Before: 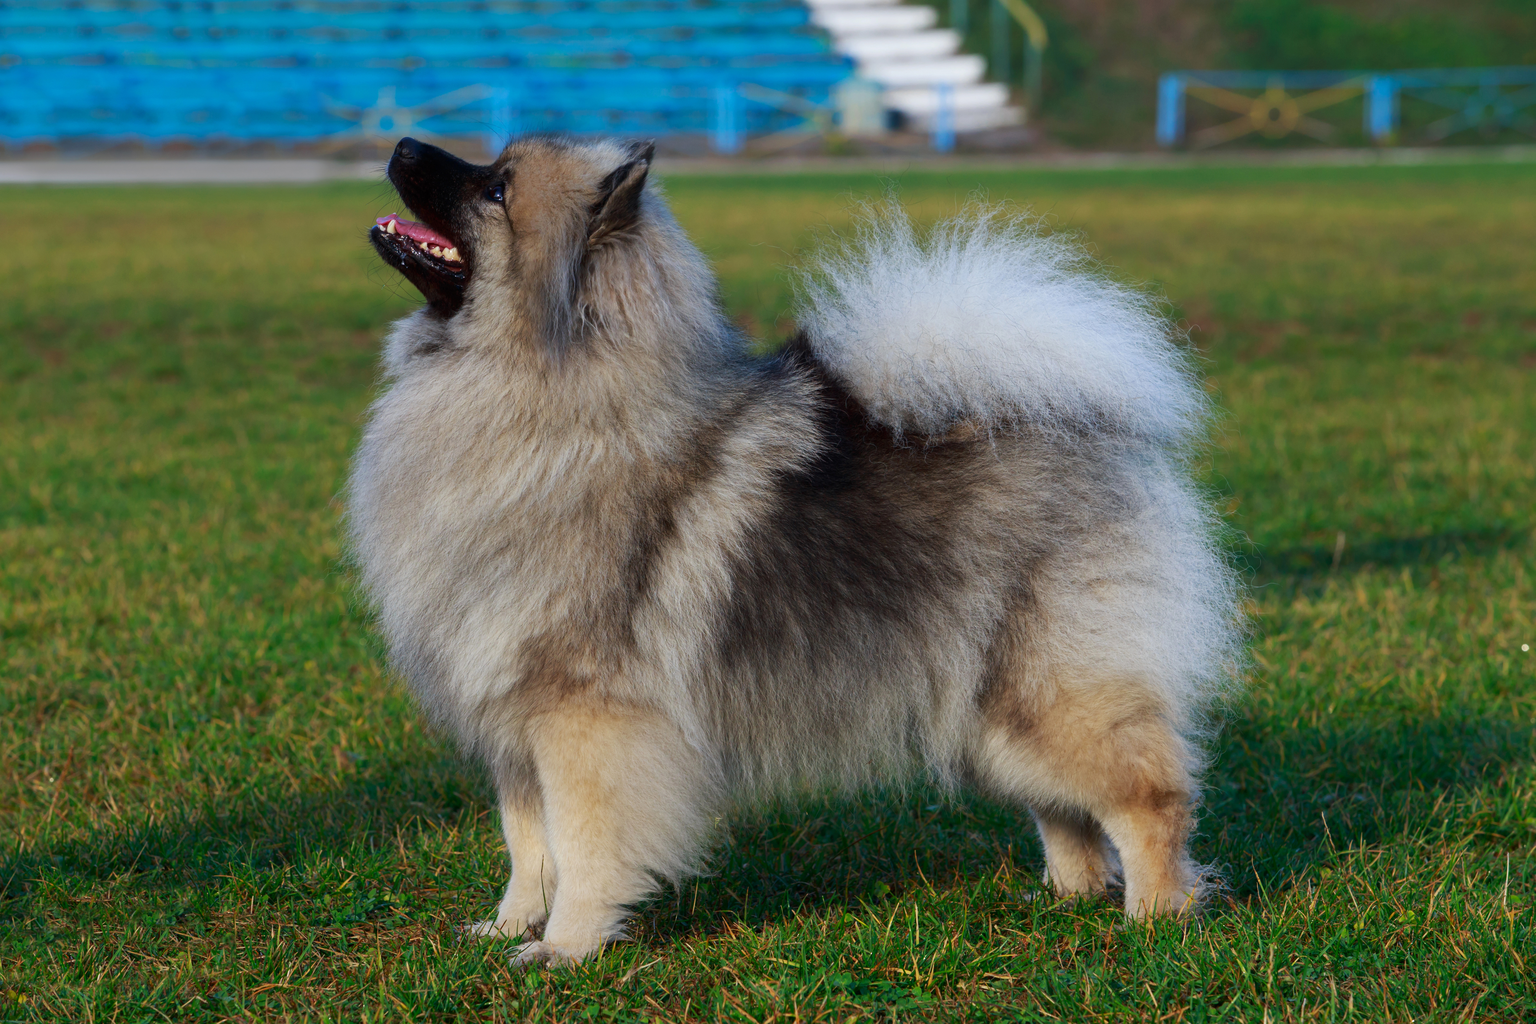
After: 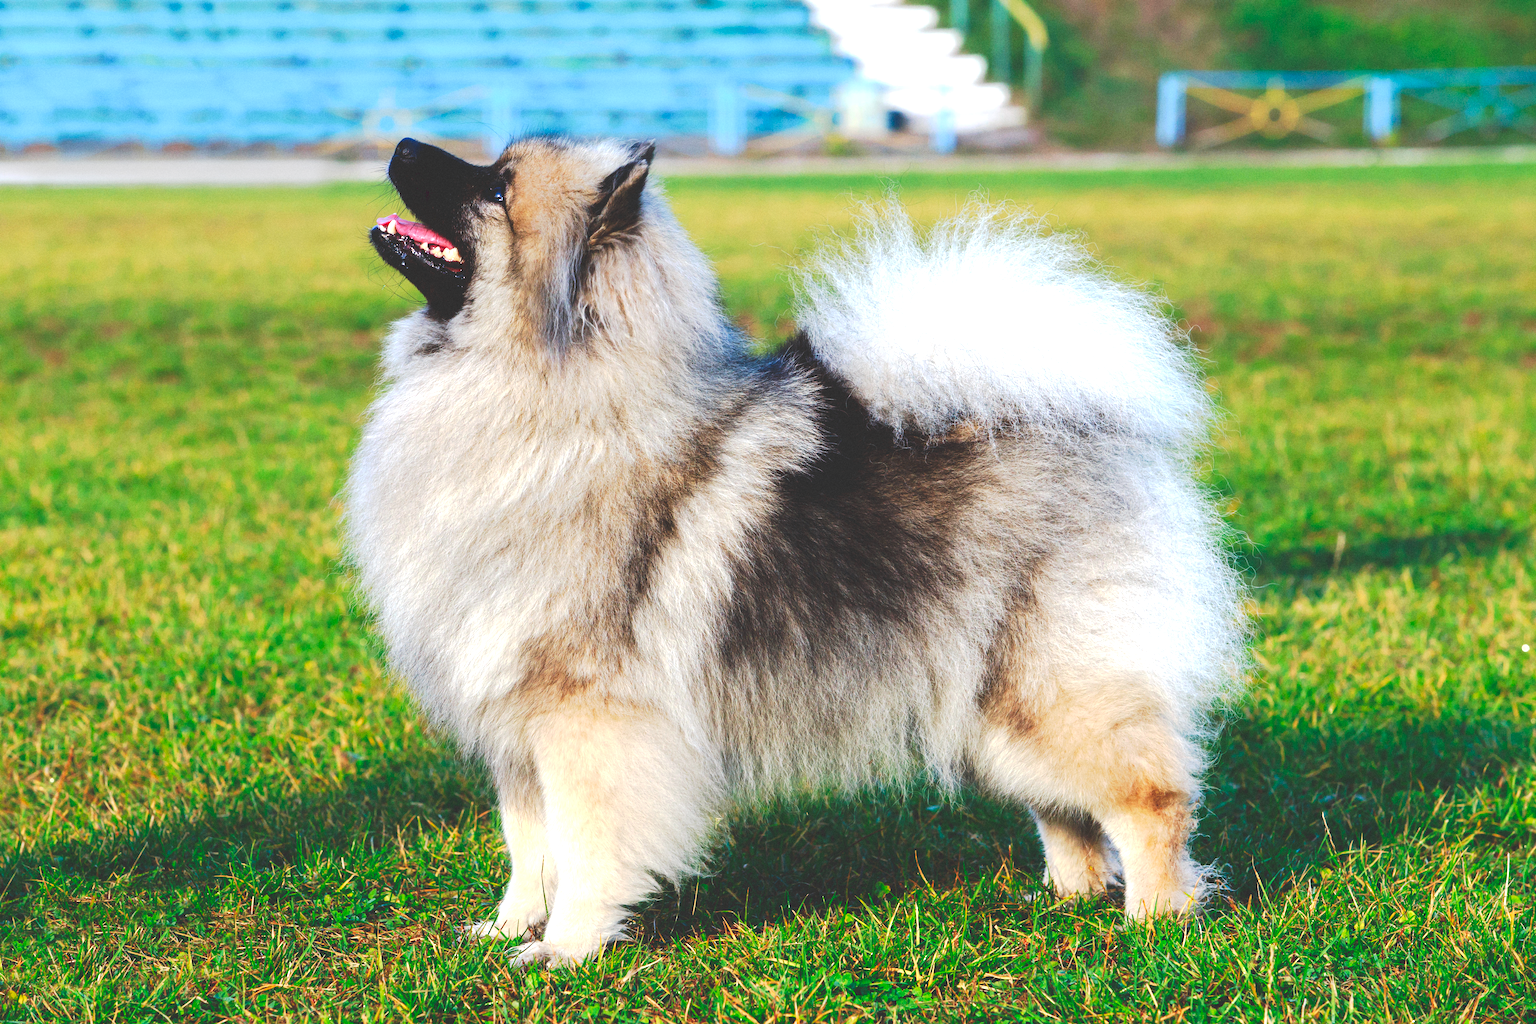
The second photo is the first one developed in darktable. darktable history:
exposure: exposure 1.223 EV, compensate highlight preservation false
tone curve: curves: ch0 [(0, 0) (0.003, 0.19) (0.011, 0.192) (0.025, 0.192) (0.044, 0.194) (0.069, 0.196) (0.1, 0.197) (0.136, 0.198) (0.177, 0.216) (0.224, 0.236) (0.277, 0.269) (0.335, 0.331) (0.399, 0.418) (0.468, 0.515) (0.543, 0.621) (0.623, 0.725) (0.709, 0.804) (0.801, 0.859) (0.898, 0.913) (1, 1)], preserve colors none
grain: coarseness 0.47 ISO
